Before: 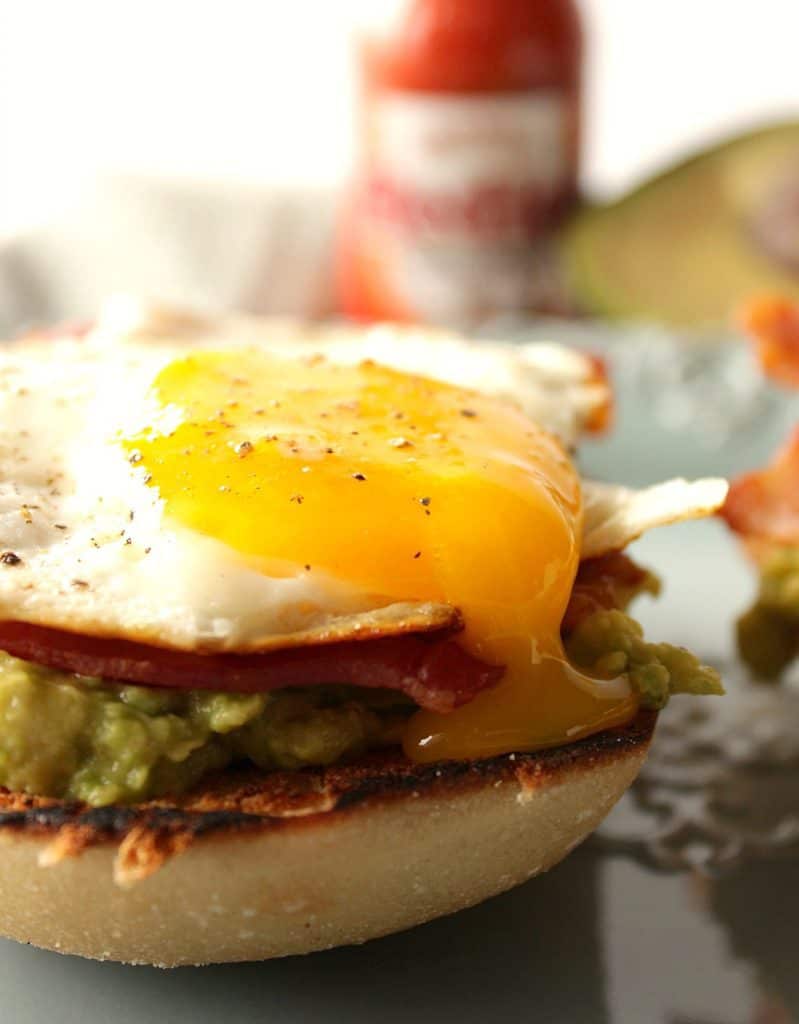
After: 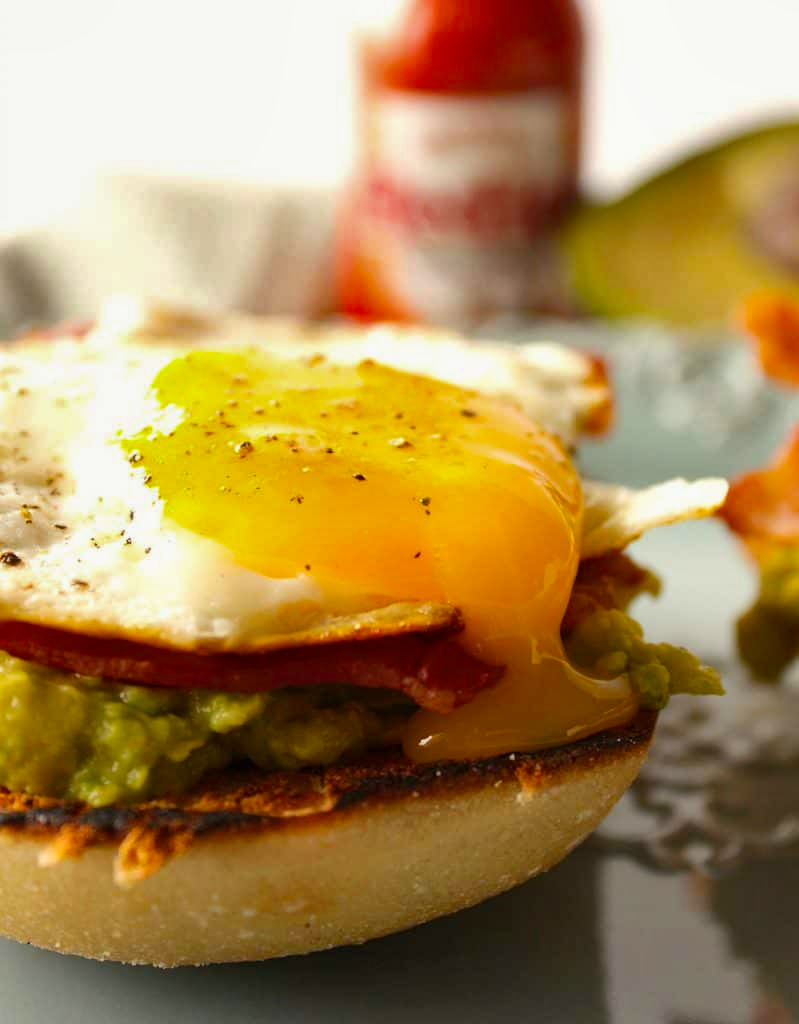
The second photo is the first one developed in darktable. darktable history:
color balance rgb: power › hue 71.27°, perceptual saturation grading › global saturation 29.478%, global vibrance 2.651%
shadows and highlights: shadows 43.66, white point adjustment -1.52, soften with gaussian
